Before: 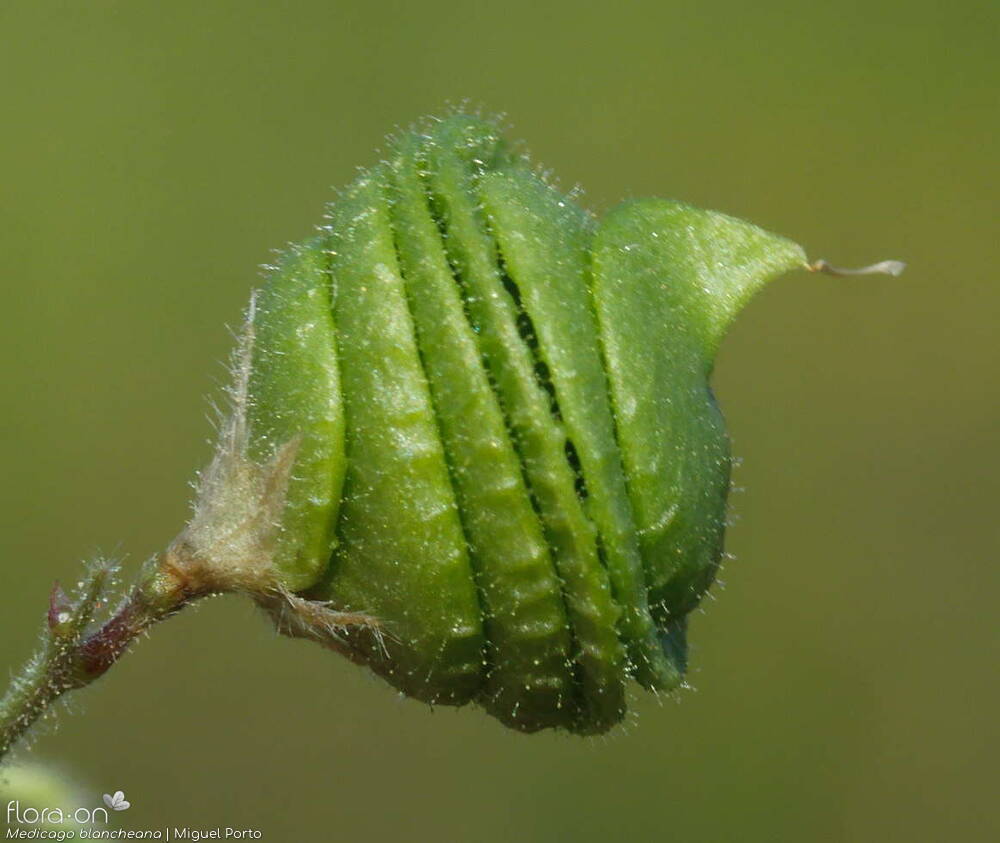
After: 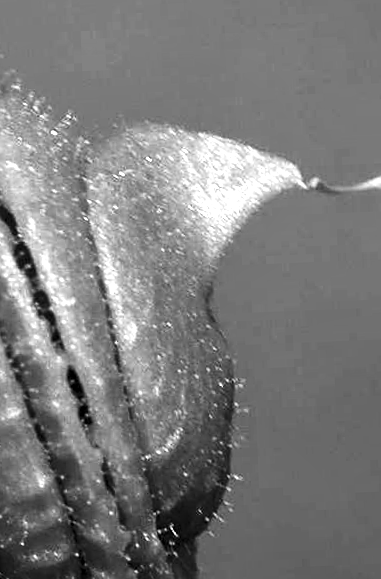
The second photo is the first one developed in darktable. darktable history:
crop and rotate: left 49.936%, top 10.094%, right 13.136%, bottom 24.256%
levels: levels [0.101, 0.578, 0.953]
exposure: black level correction 0, exposure 0.7 EV, compensate exposure bias true, compensate highlight preservation false
white balance: red 1.066, blue 1.119
local contrast: mode bilateral grid, contrast 20, coarseness 50, detail 140%, midtone range 0.2
rotate and perspective: rotation -2.29°, automatic cropping off
sharpen: on, module defaults
monochrome: on, module defaults
